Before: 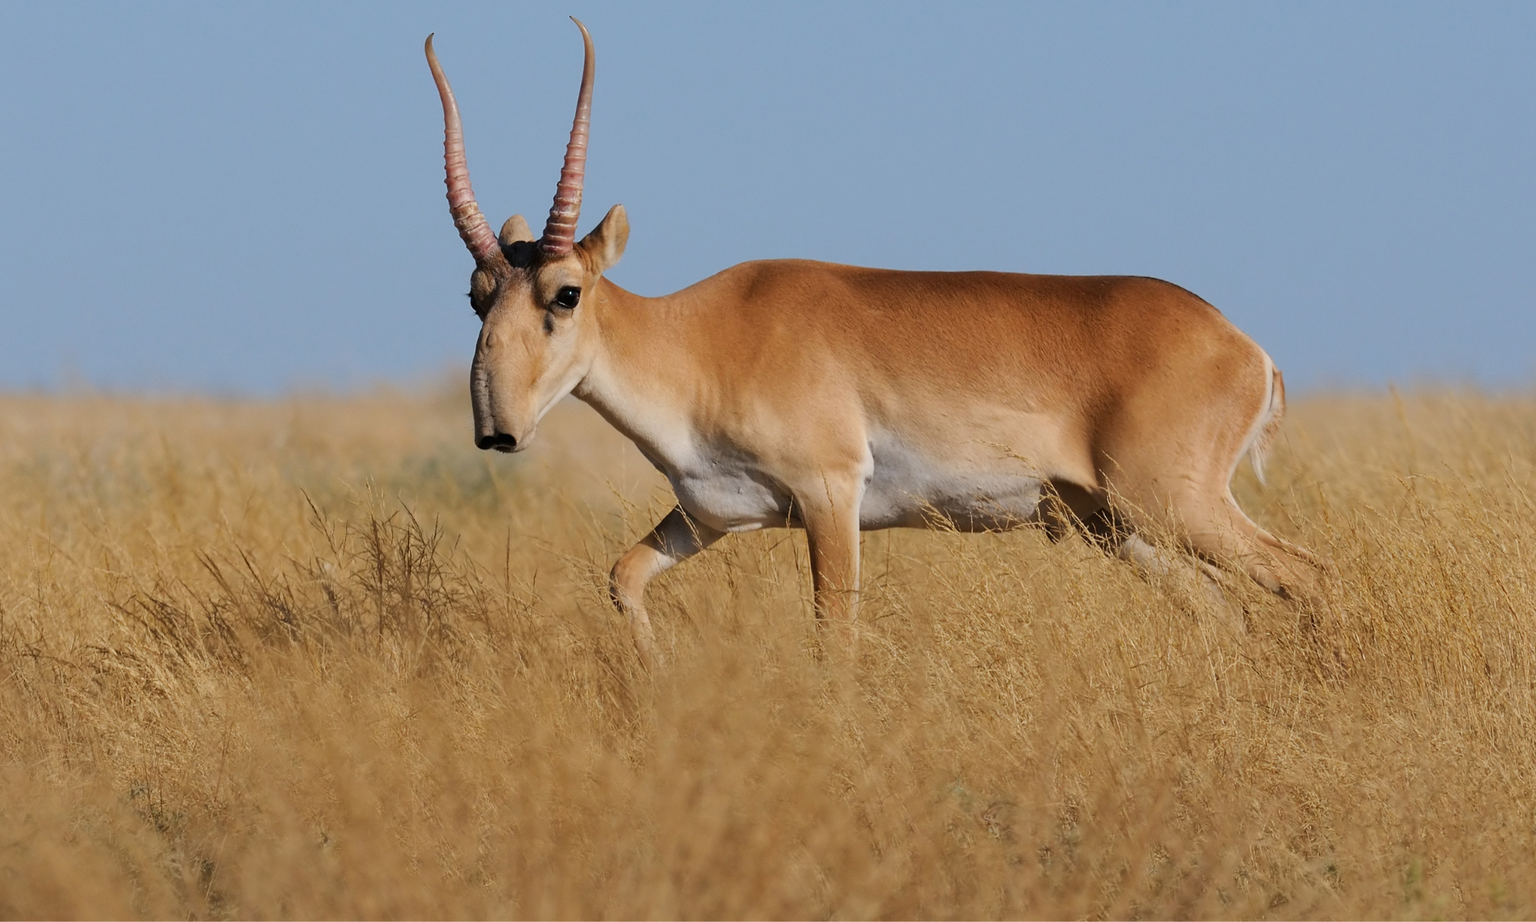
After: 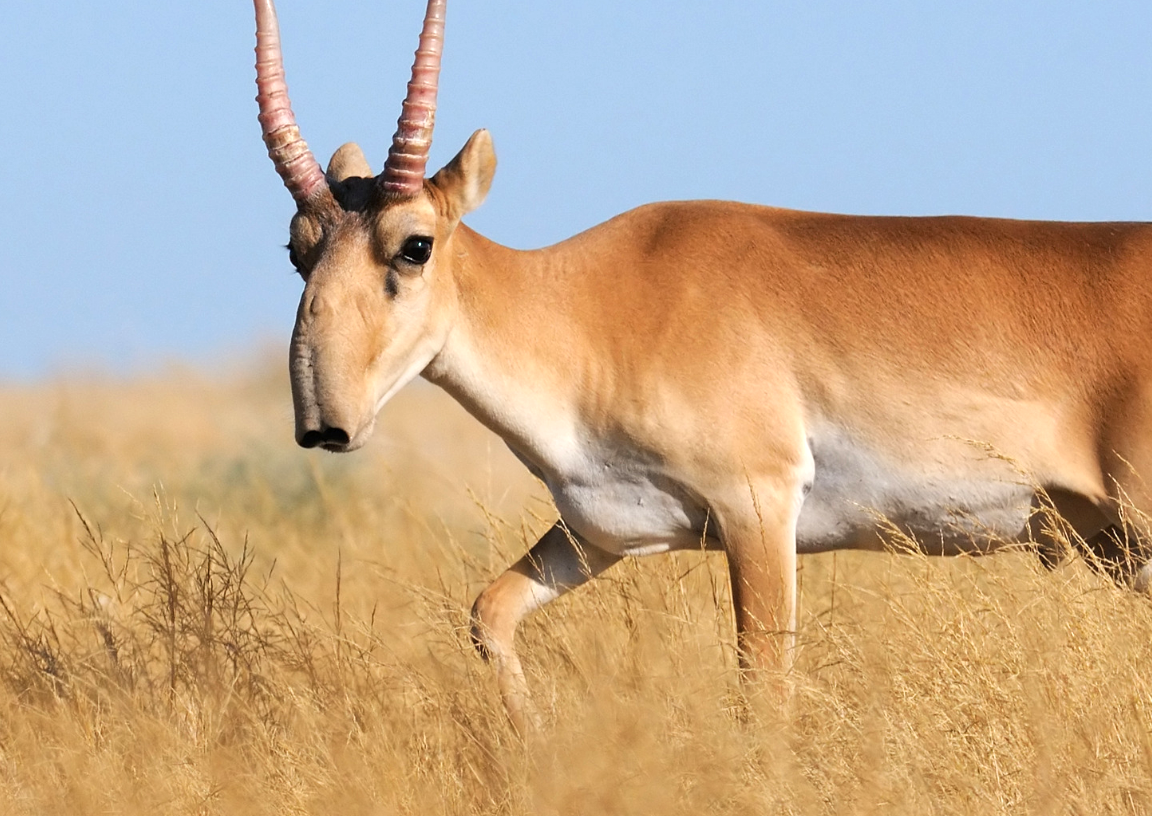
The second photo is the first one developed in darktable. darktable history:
crop: left 16.183%, top 11.421%, right 26.216%, bottom 20.531%
exposure: exposure 0.763 EV, compensate exposure bias true, compensate highlight preservation false
